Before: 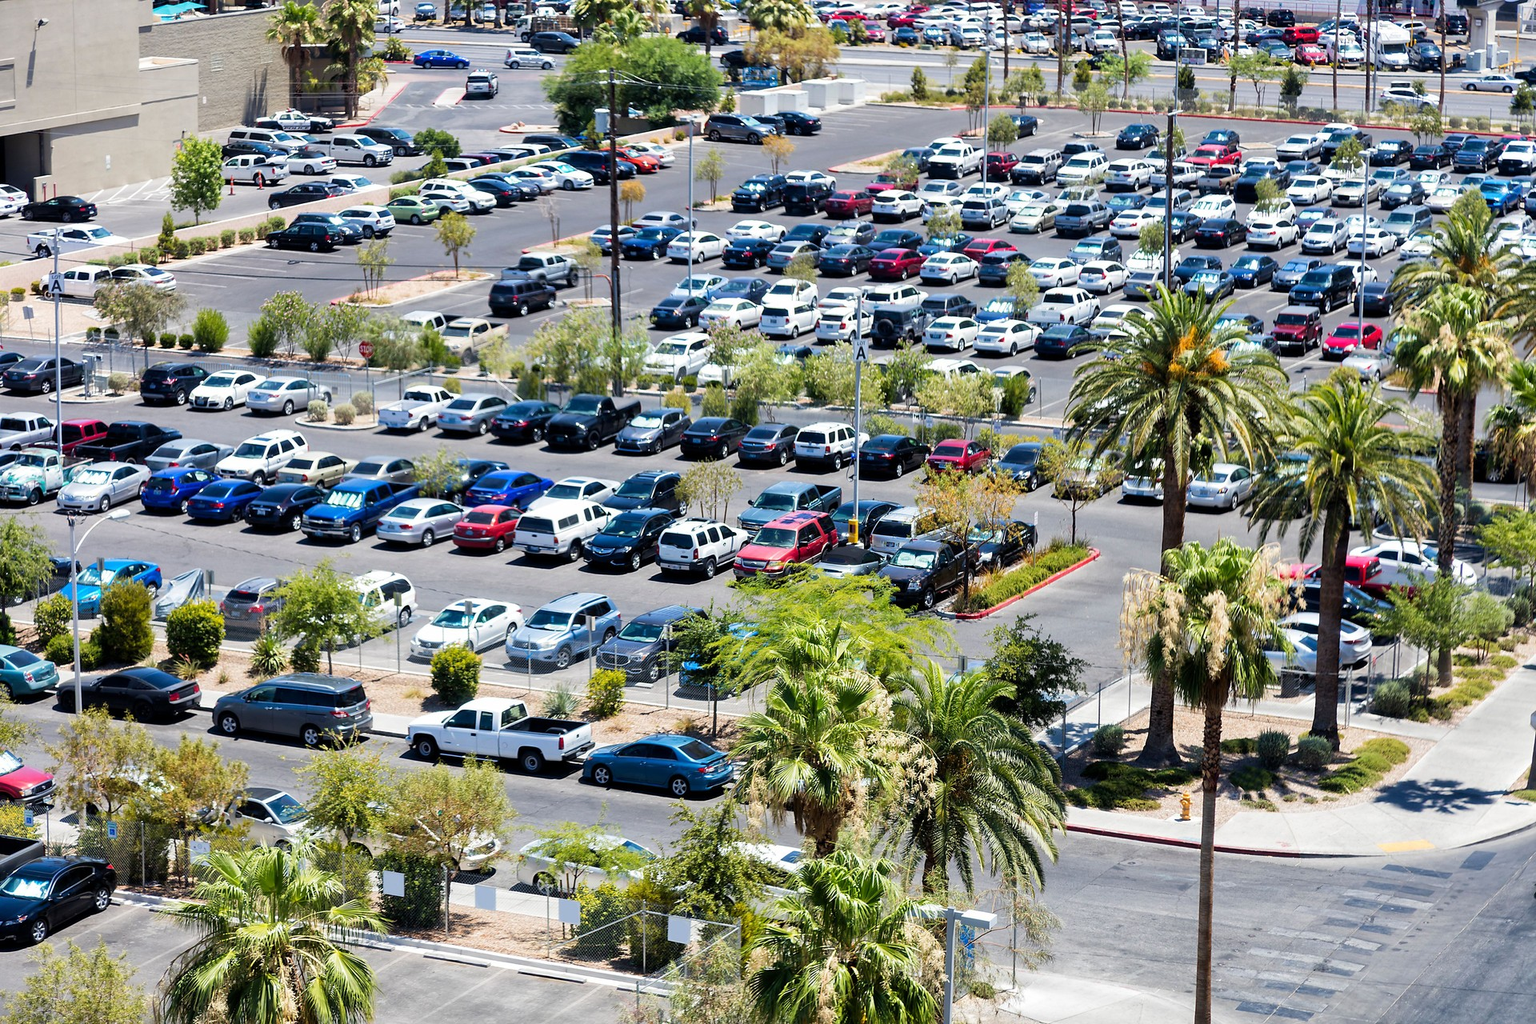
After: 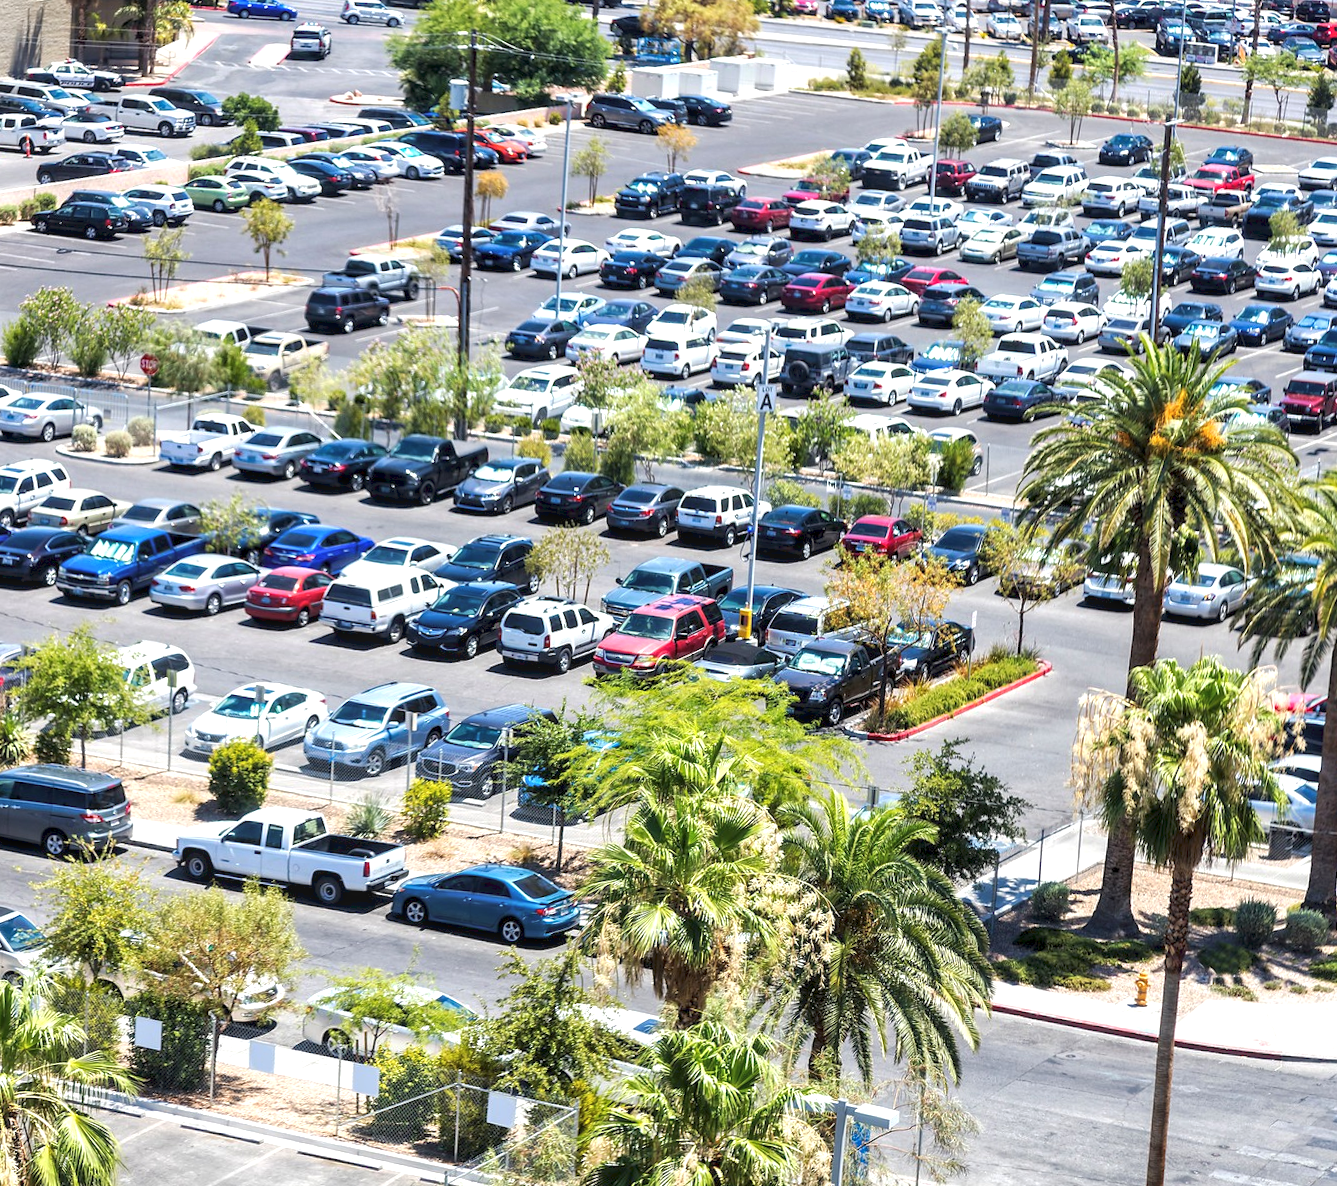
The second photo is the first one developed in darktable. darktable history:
crop and rotate: angle -3.01°, left 14.103%, top 0.038%, right 10.86%, bottom 0.056%
local contrast: on, module defaults
tone curve: curves: ch0 [(0, 0) (0.003, 0.04) (0.011, 0.053) (0.025, 0.077) (0.044, 0.104) (0.069, 0.127) (0.1, 0.15) (0.136, 0.177) (0.177, 0.215) (0.224, 0.254) (0.277, 0.3) (0.335, 0.355) (0.399, 0.41) (0.468, 0.477) (0.543, 0.554) (0.623, 0.636) (0.709, 0.72) (0.801, 0.804) (0.898, 0.892) (1, 1)], preserve colors none
exposure: black level correction 0.001, exposure 0.498 EV, compensate highlight preservation false
